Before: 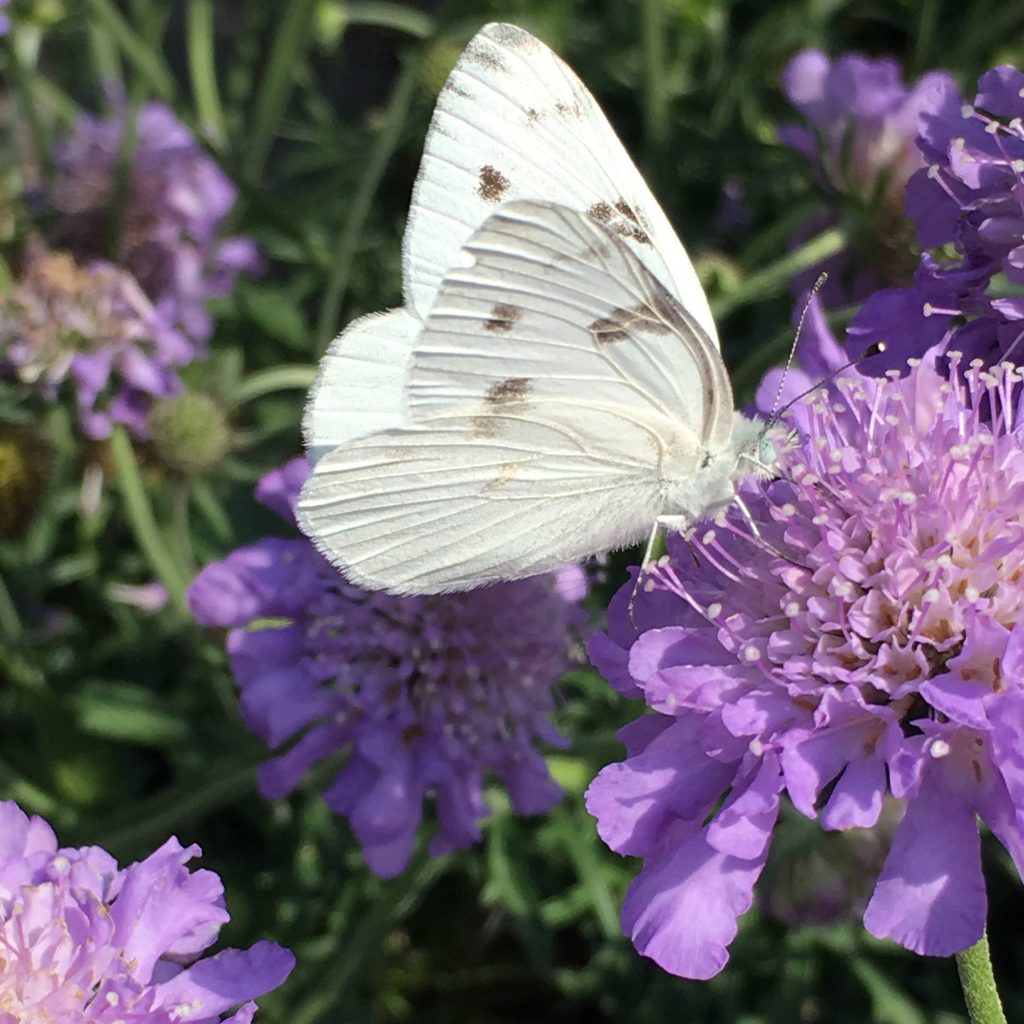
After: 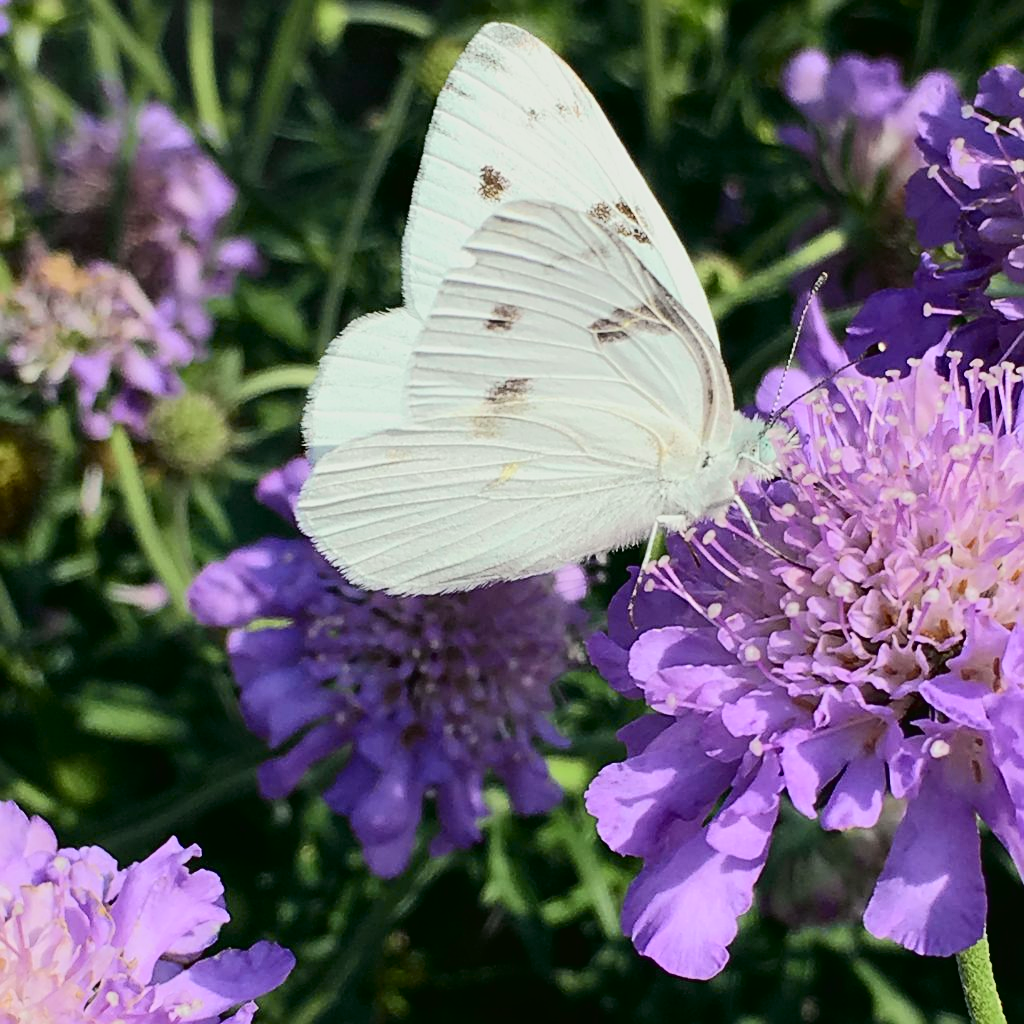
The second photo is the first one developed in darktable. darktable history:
tone curve: curves: ch0 [(0, 0.017) (0.091, 0.04) (0.296, 0.276) (0.439, 0.482) (0.64, 0.729) (0.785, 0.817) (0.995, 0.917)]; ch1 [(0, 0) (0.384, 0.365) (0.463, 0.447) (0.486, 0.474) (0.503, 0.497) (0.526, 0.52) (0.555, 0.564) (0.578, 0.589) (0.638, 0.66) (0.766, 0.773) (1, 1)]; ch2 [(0, 0) (0.374, 0.344) (0.446, 0.443) (0.501, 0.509) (0.528, 0.522) (0.569, 0.593) (0.61, 0.646) (0.666, 0.688) (1, 1)], color space Lab, independent channels, preserve colors none
color zones: curves: ch0 [(0.068, 0.464) (0.25, 0.5) (0.48, 0.508) (0.75, 0.536) (0.886, 0.476) (0.967, 0.456)]; ch1 [(0.066, 0.456) (0.25, 0.5) (0.616, 0.508) (0.746, 0.56) (0.934, 0.444)]
sharpen: on, module defaults
